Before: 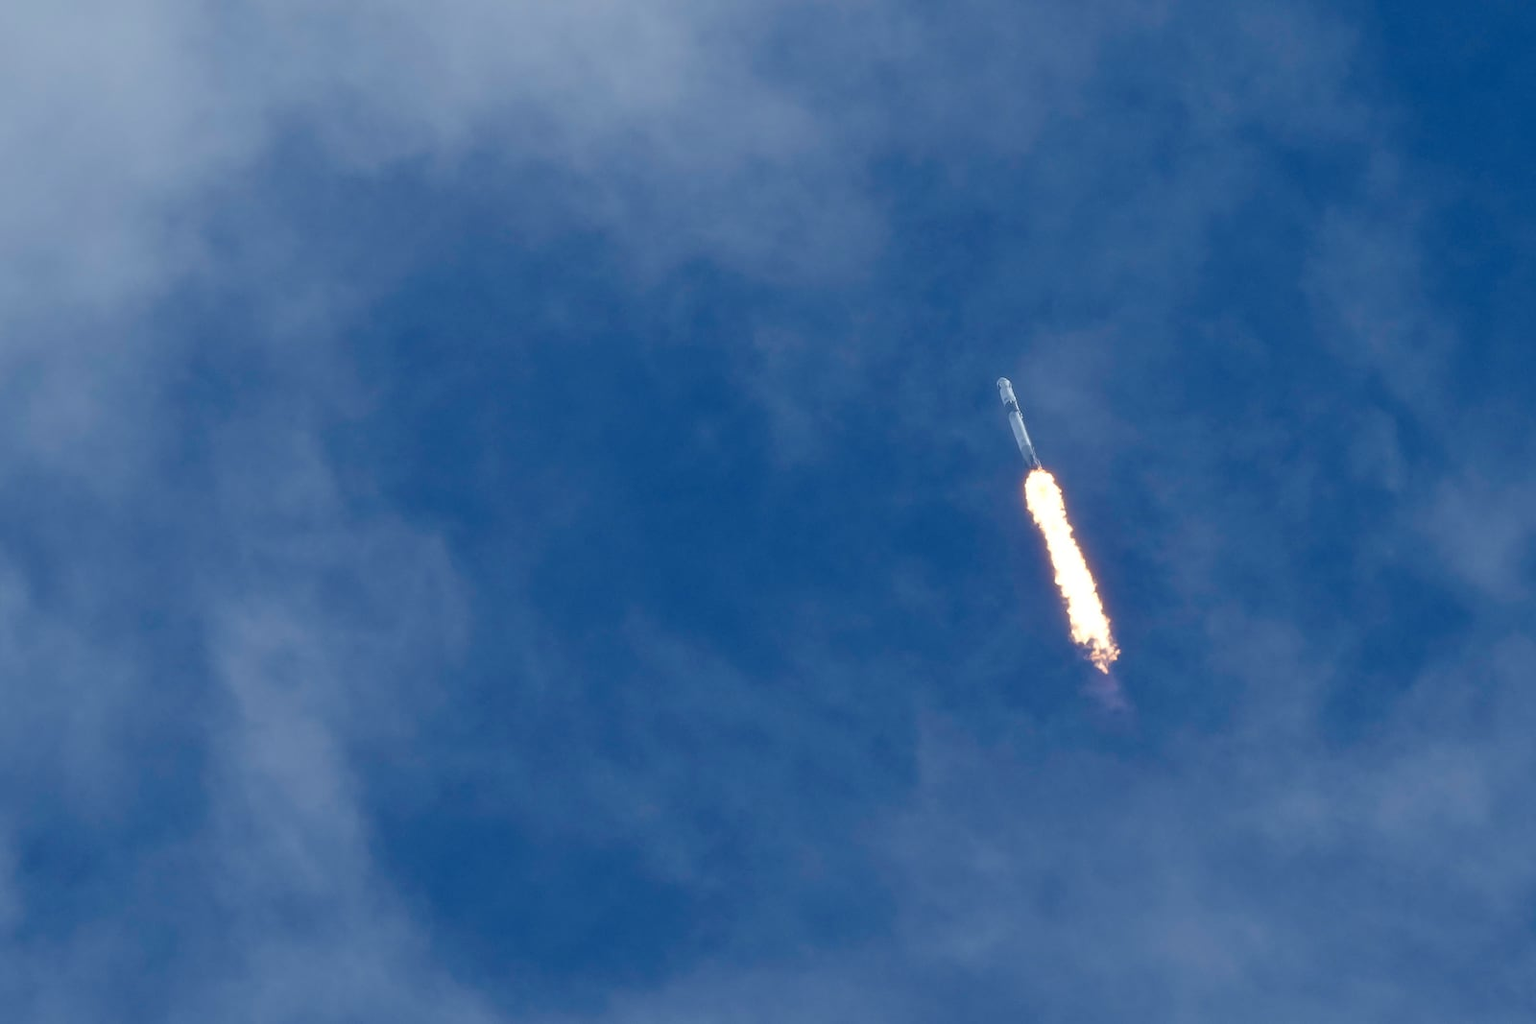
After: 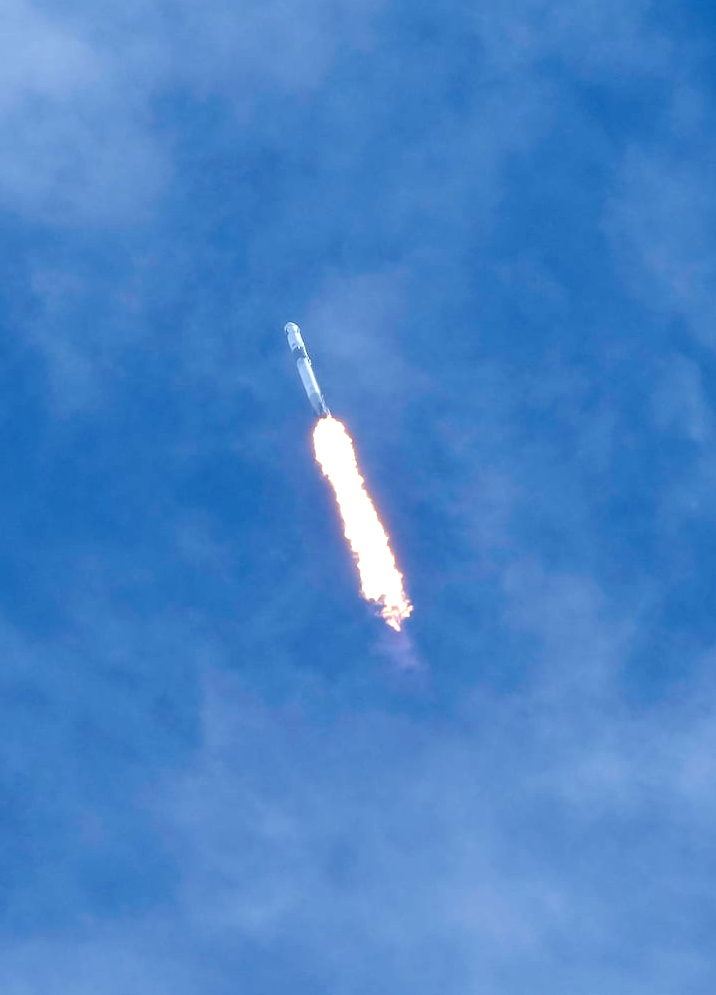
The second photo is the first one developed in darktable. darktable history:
exposure: black level correction 0, exposure 1 EV, compensate highlight preservation false
crop: left 47.163%, top 6.741%, right 8.063%
